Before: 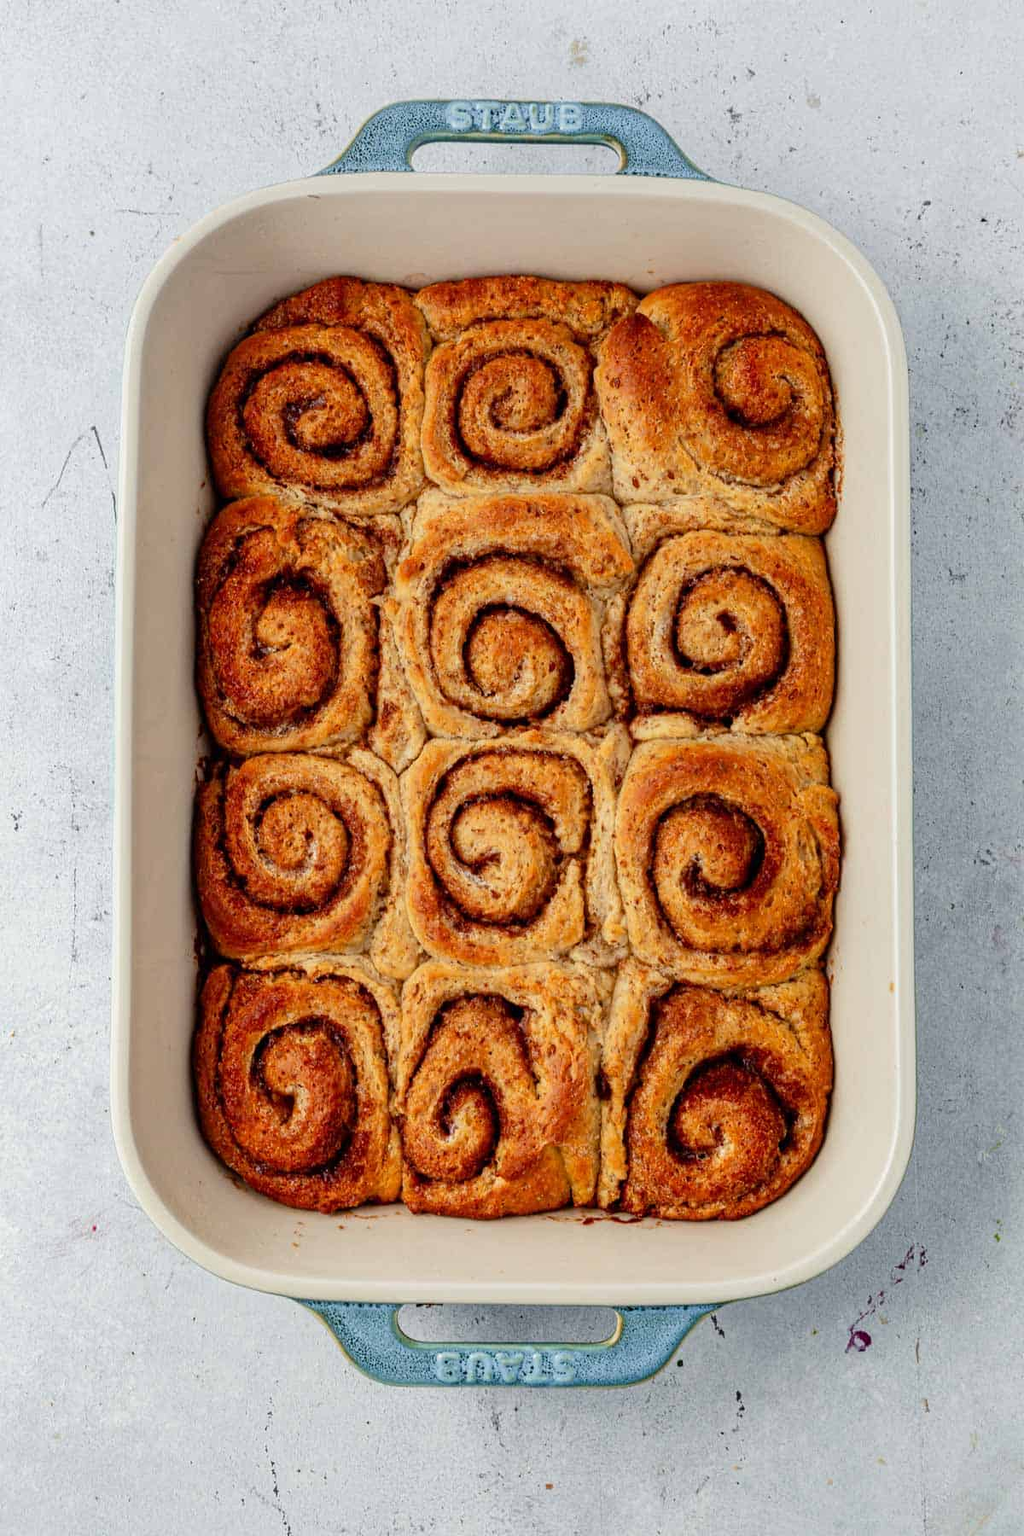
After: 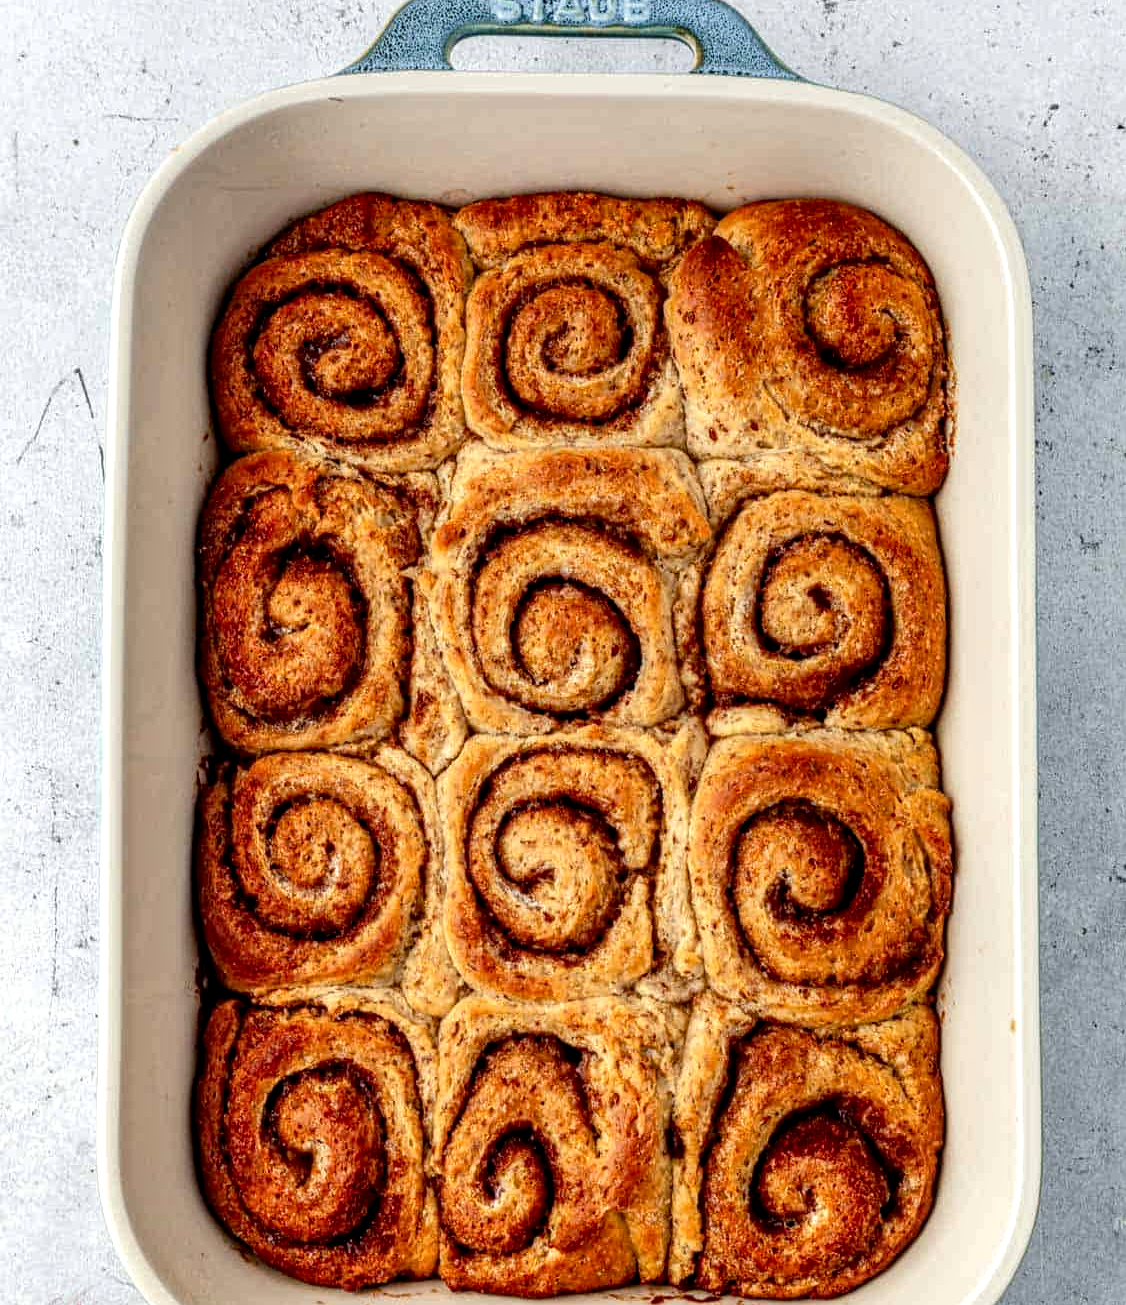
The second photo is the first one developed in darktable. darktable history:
crop: left 2.737%, top 7.287%, right 3.421%, bottom 20.179%
exposure: exposure 0.236 EV, compensate highlight preservation false
local contrast: detail 150%
